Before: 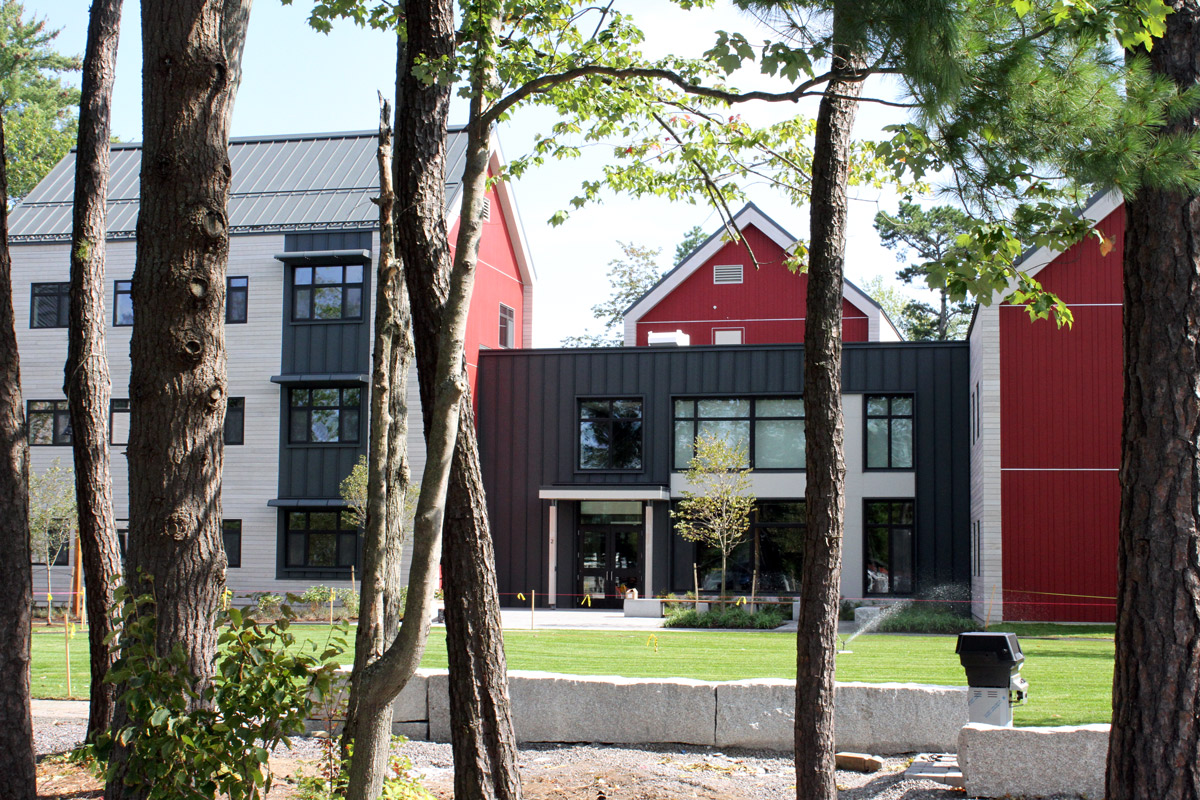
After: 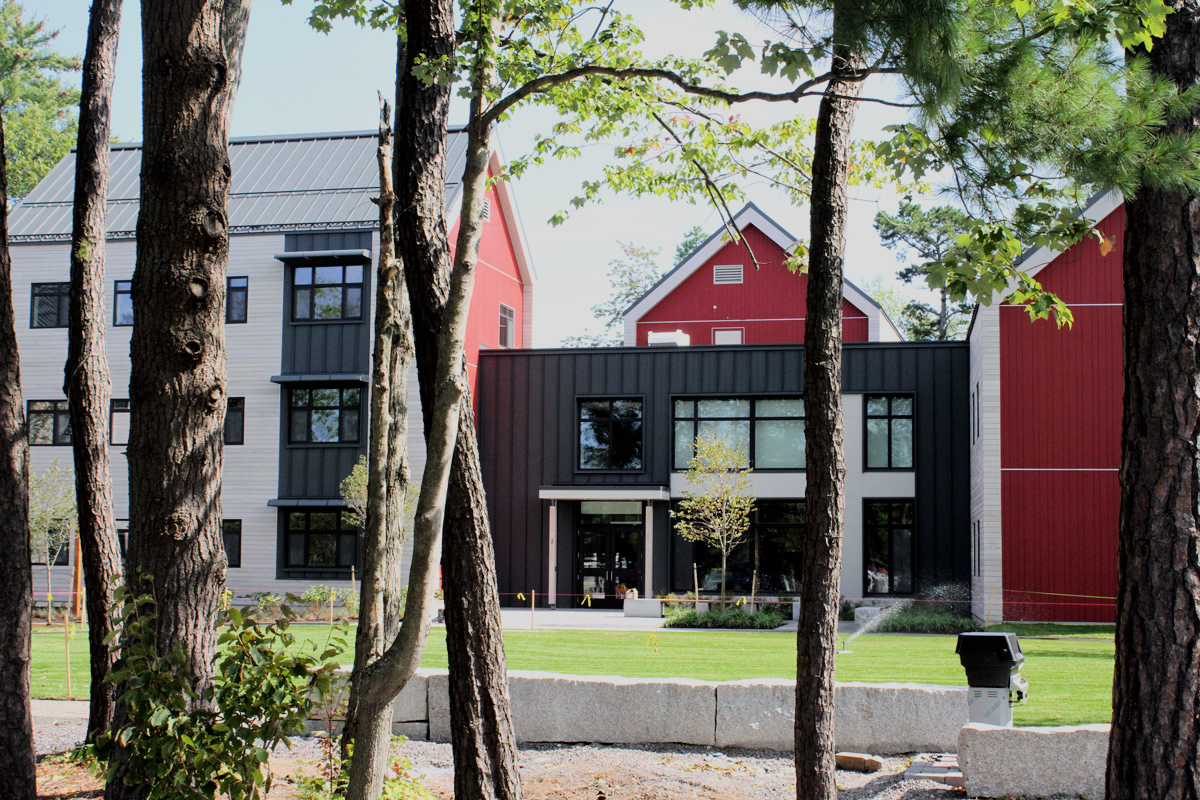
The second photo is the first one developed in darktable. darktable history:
filmic rgb: black relative exposure -7.65 EV, white relative exposure 4.56 EV, hardness 3.61, color science v6 (2022)
exposure: exposure 0.197 EV, compensate highlight preservation false
